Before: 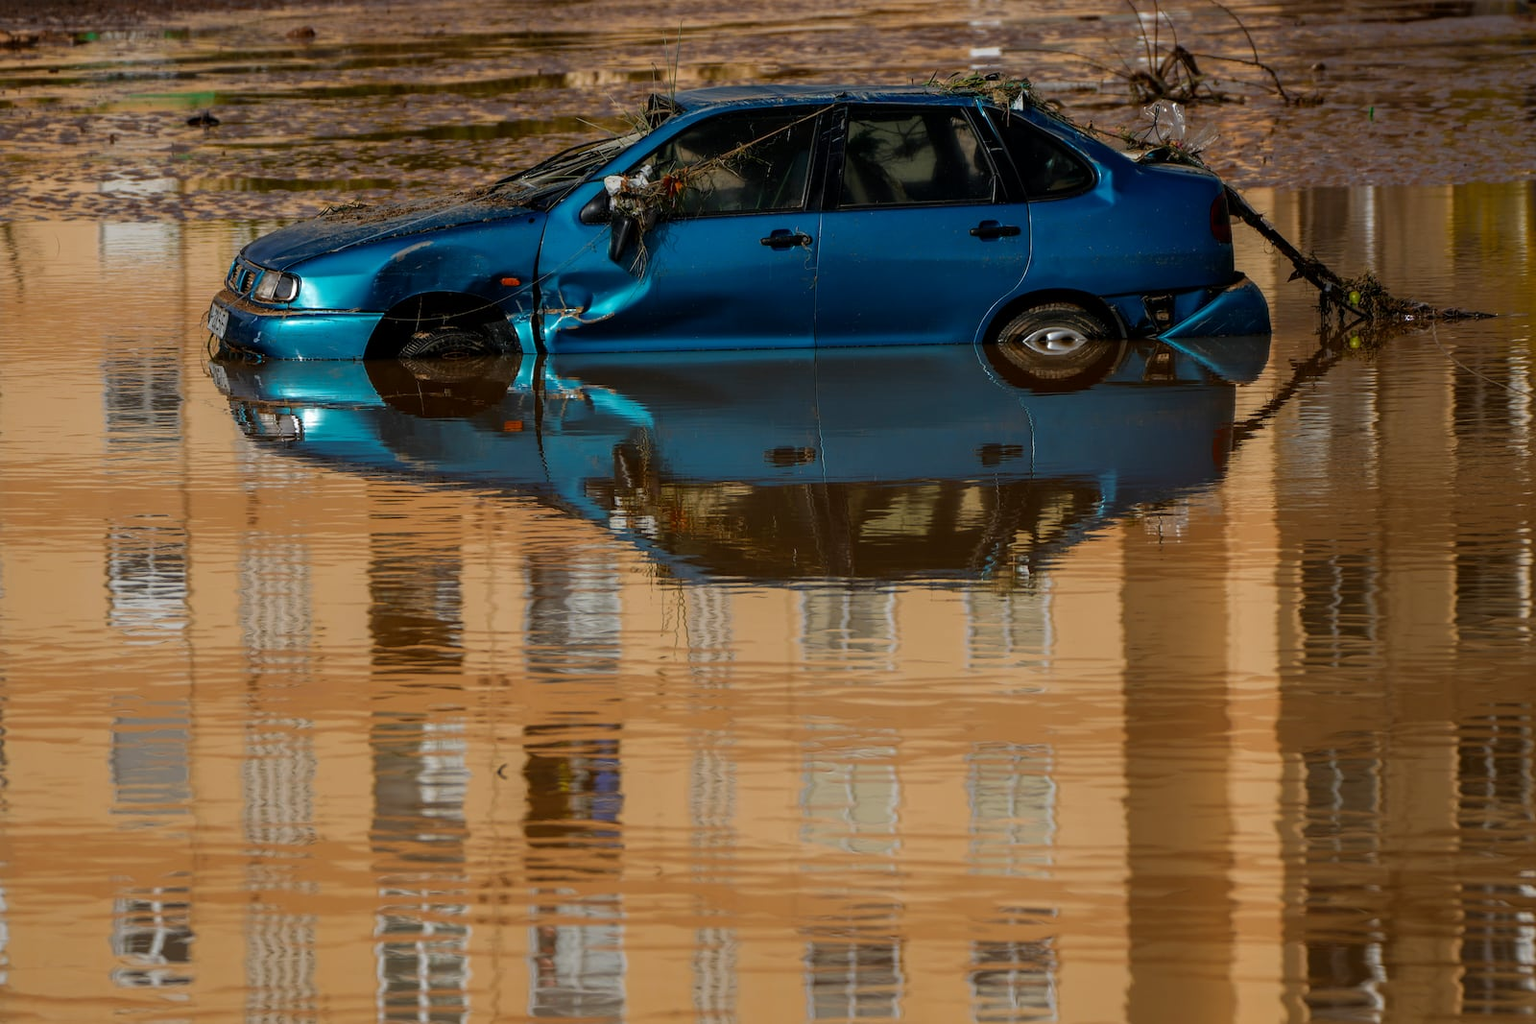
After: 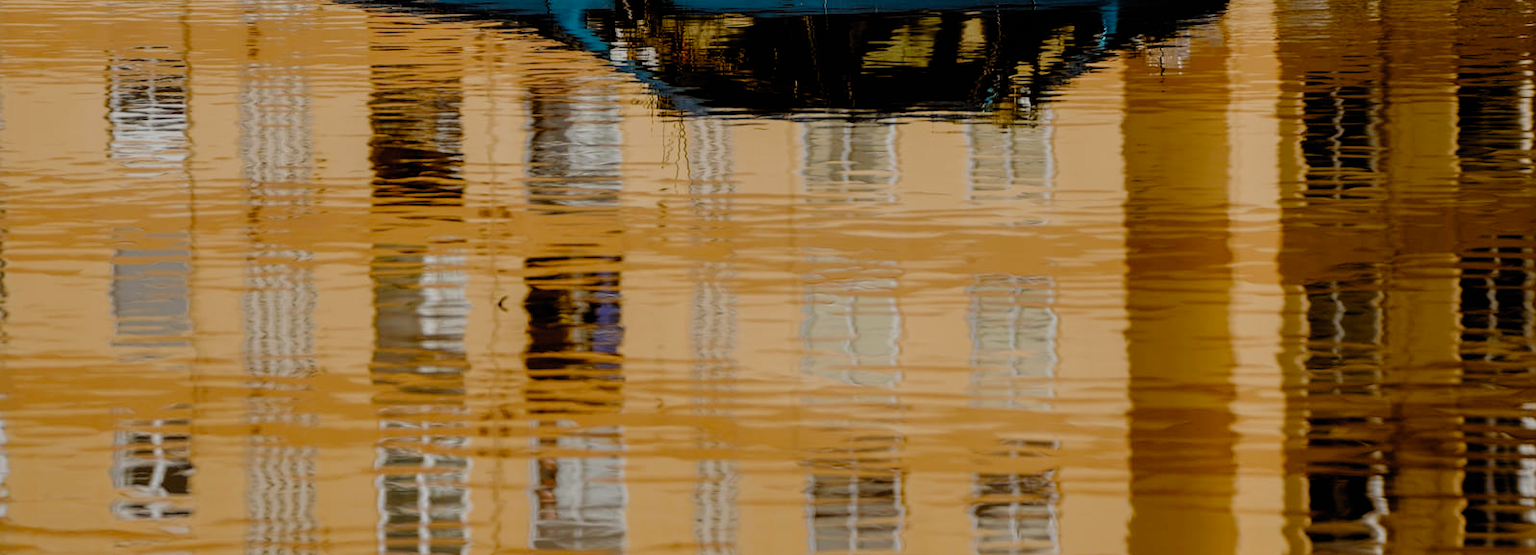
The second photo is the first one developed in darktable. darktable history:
crop and rotate: top 45.793%, right 0.094%
filmic rgb: black relative exposure -3.29 EV, white relative exposure 3.46 EV, hardness 2.36, contrast 1.103, preserve chrominance no, color science v5 (2021)
exposure: exposure 0.128 EV, compensate exposure bias true, compensate highlight preservation false
